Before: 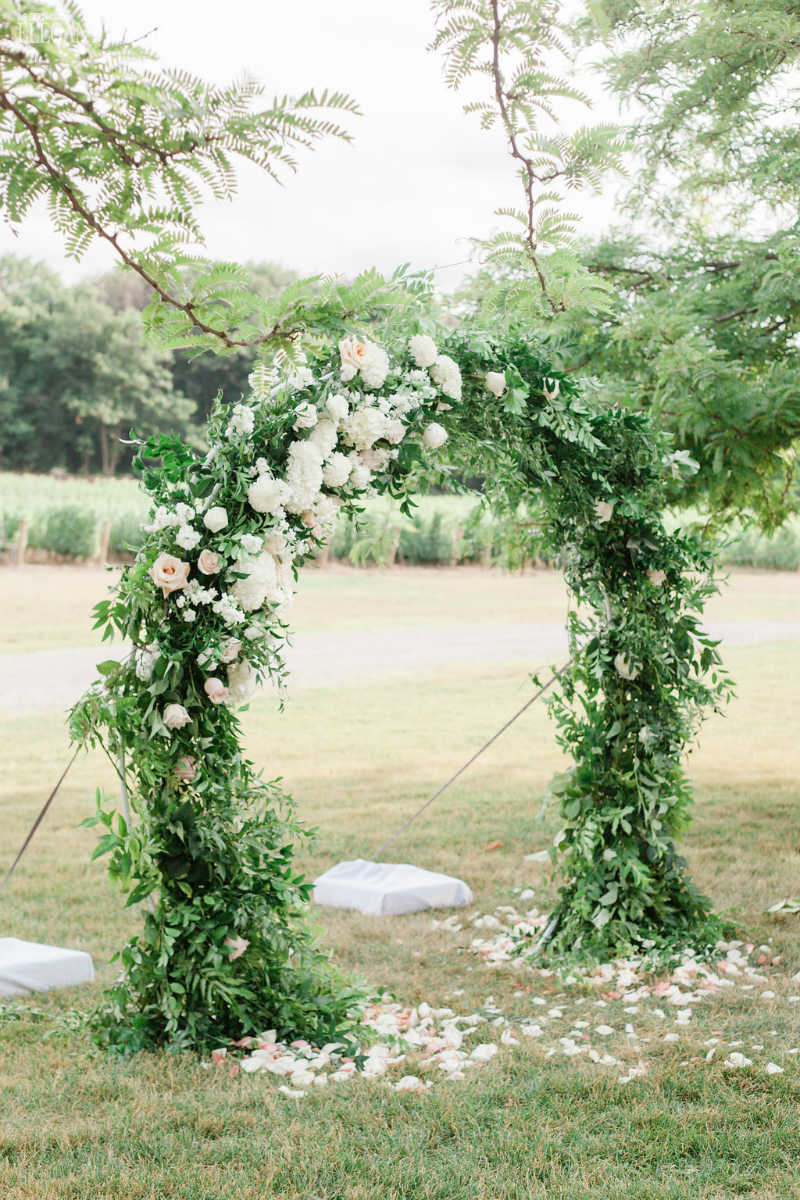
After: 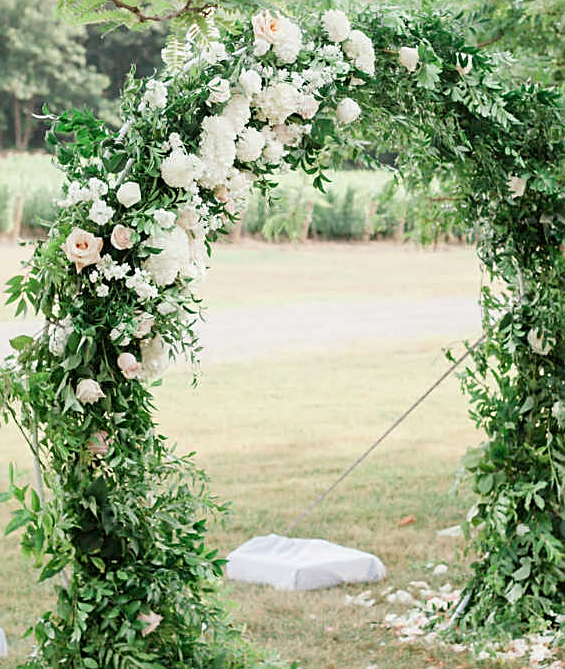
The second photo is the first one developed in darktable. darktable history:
sharpen: on, module defaults
crop: left 10.952%, top 27.11%, right 18.309%, bottom 17.087%
